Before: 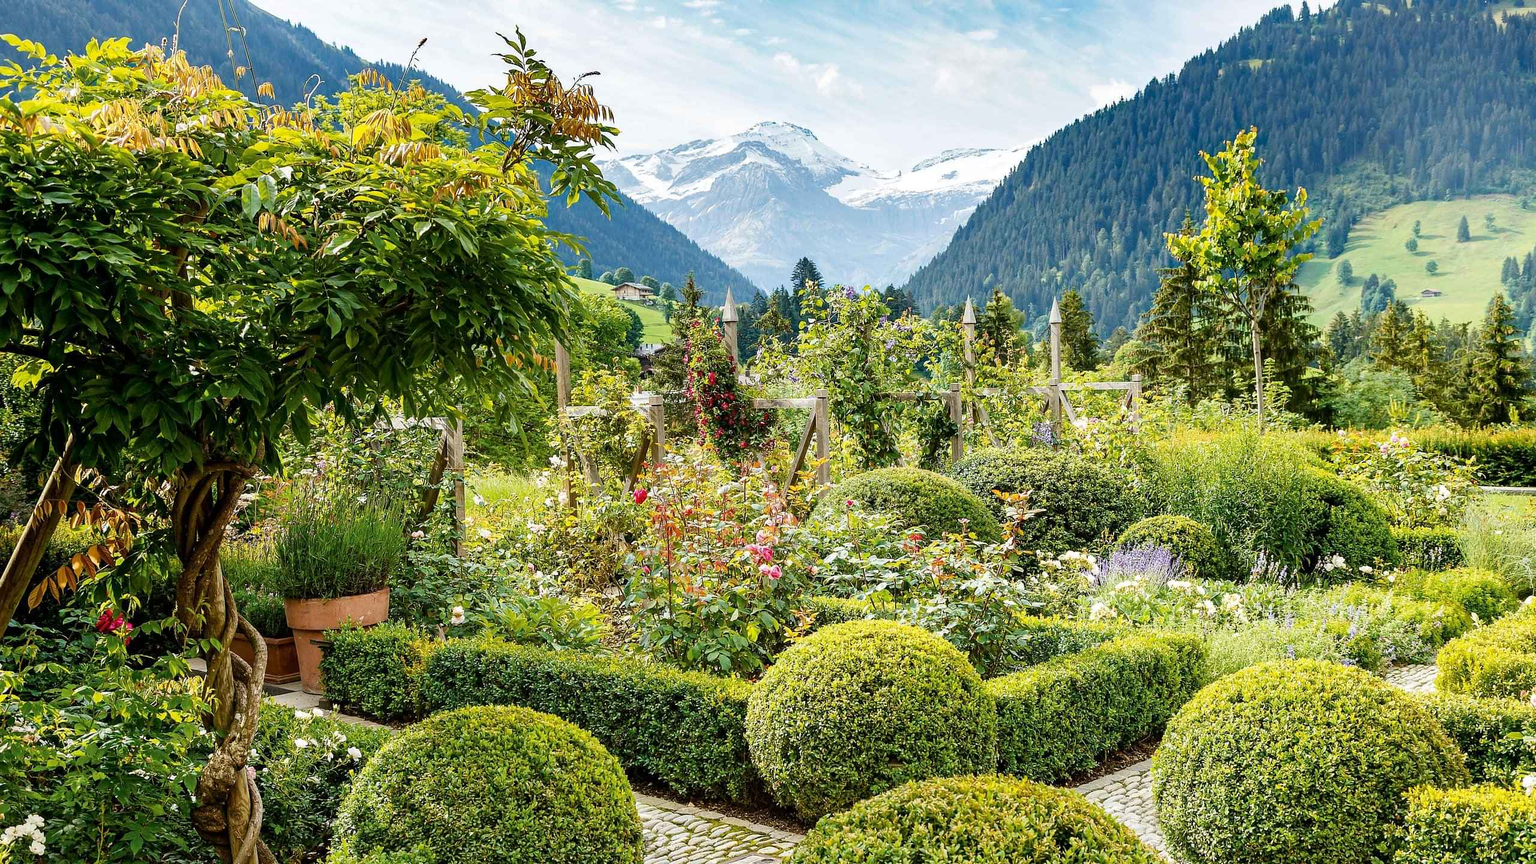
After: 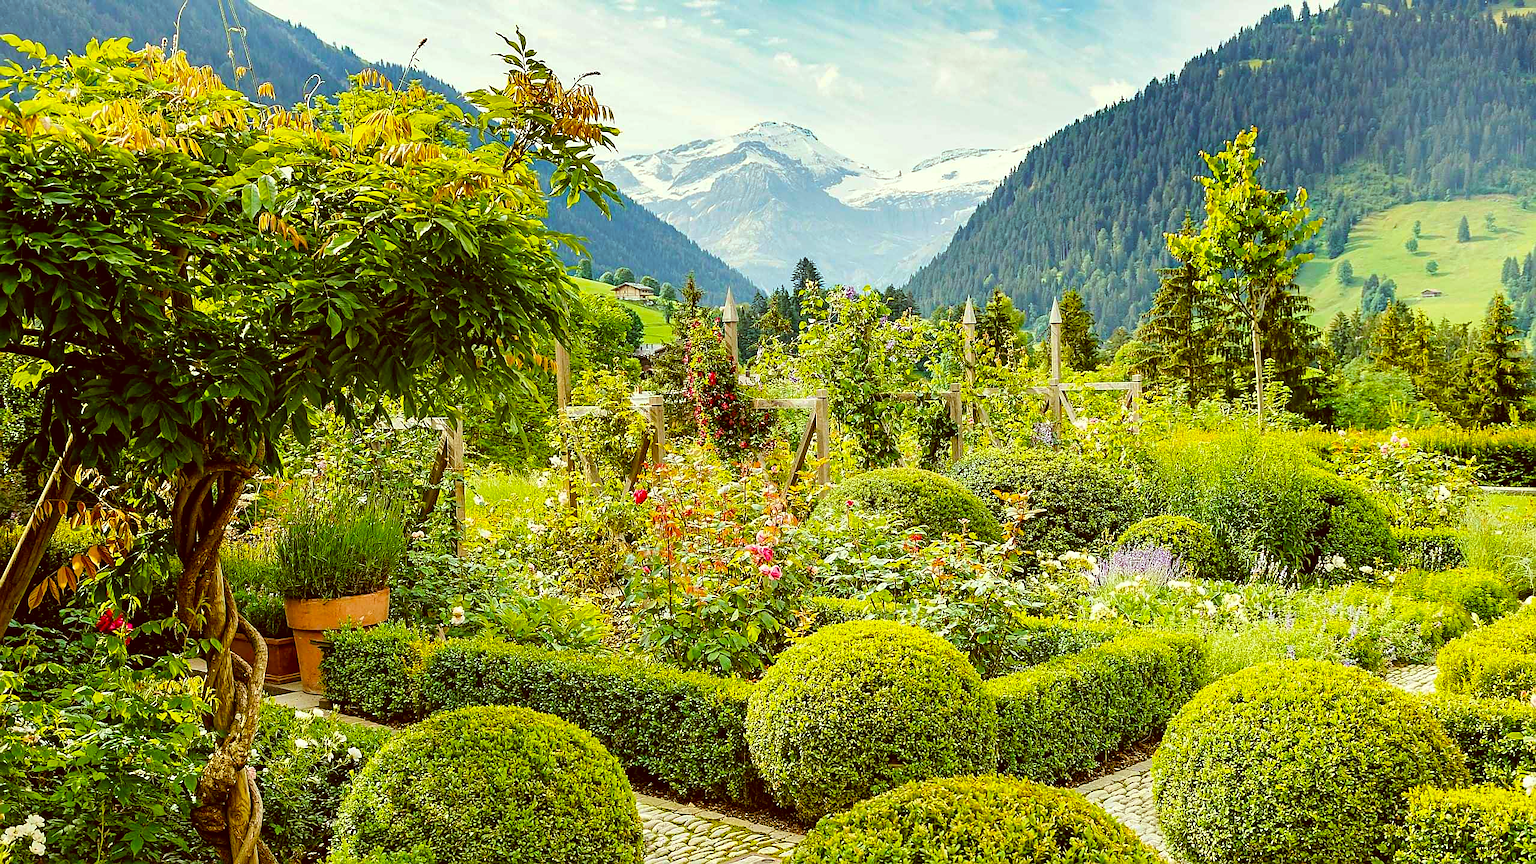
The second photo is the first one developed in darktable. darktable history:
sharpen: on, module defaults
color correction: highlights a* -5.3, highlights b* 9.8, shadows a* 9.8, shadows b* 24.26
color balance rgb: perceptual saturation grading › global saturation 25%, perceptual brilliance grading › mid-tones 10%, perceptual brilliance grading › shadows 15%, global vibrance 20%
